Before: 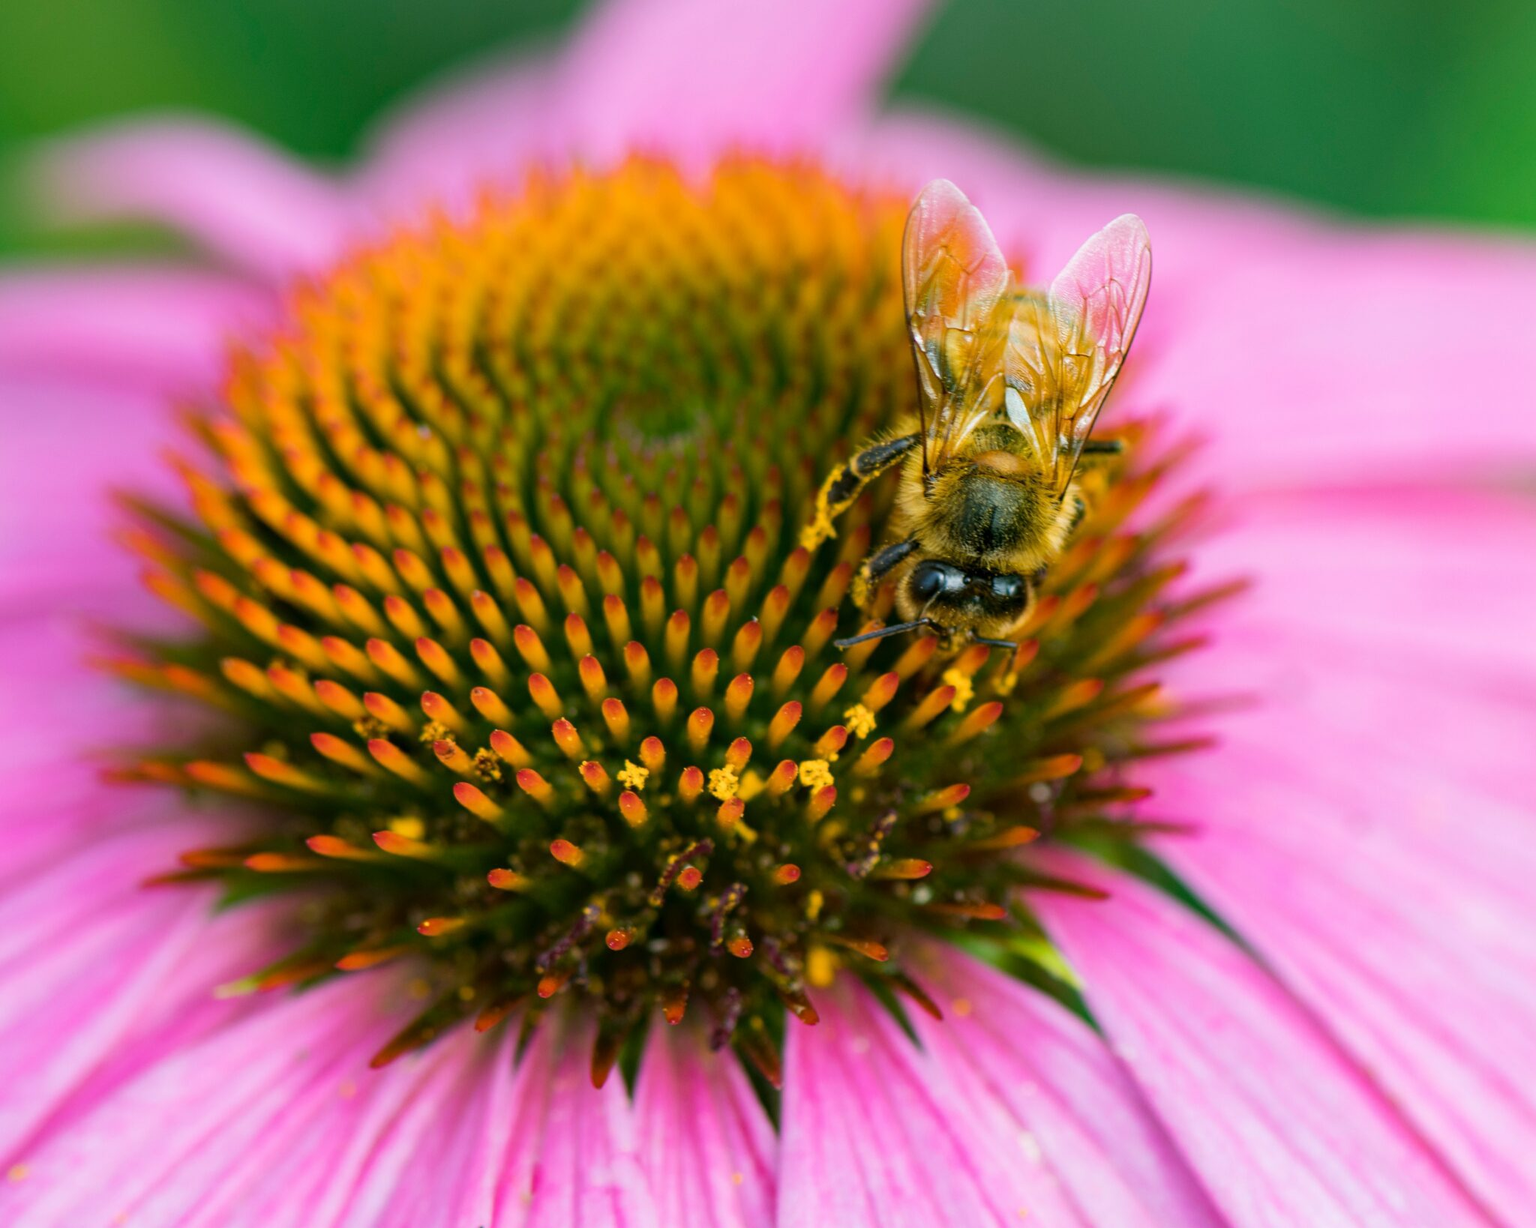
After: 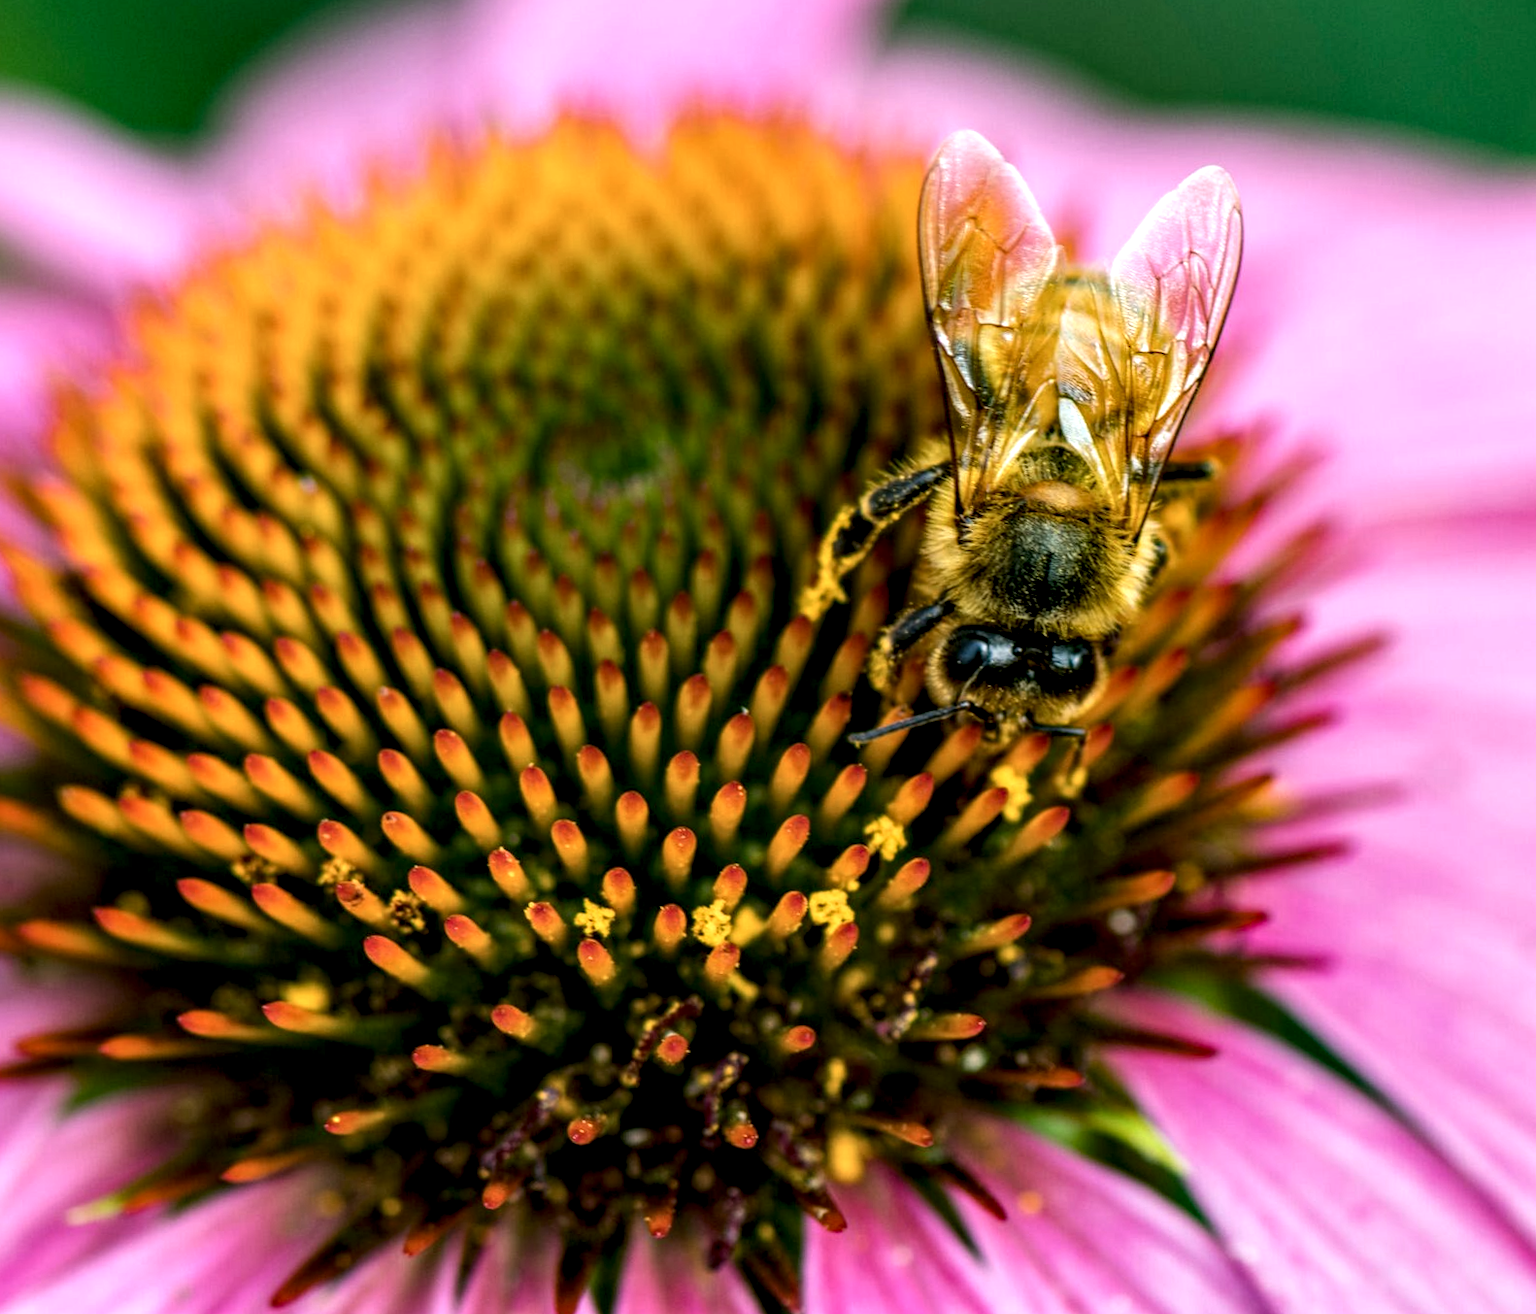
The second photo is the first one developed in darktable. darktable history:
crop: left 9.929%, top 3.475%, right 9.188%, bottom 9.529%
local contrast: highlights 19%, detail 186%
rotate and perspective: rotation -2.12°, lens shift (vertical) 0.009, lens shift (horizontal) -0.008, automatic cropping original format, crop left 0.036, crop right 0.964, crop top 0.05, crop bottom 0.959
